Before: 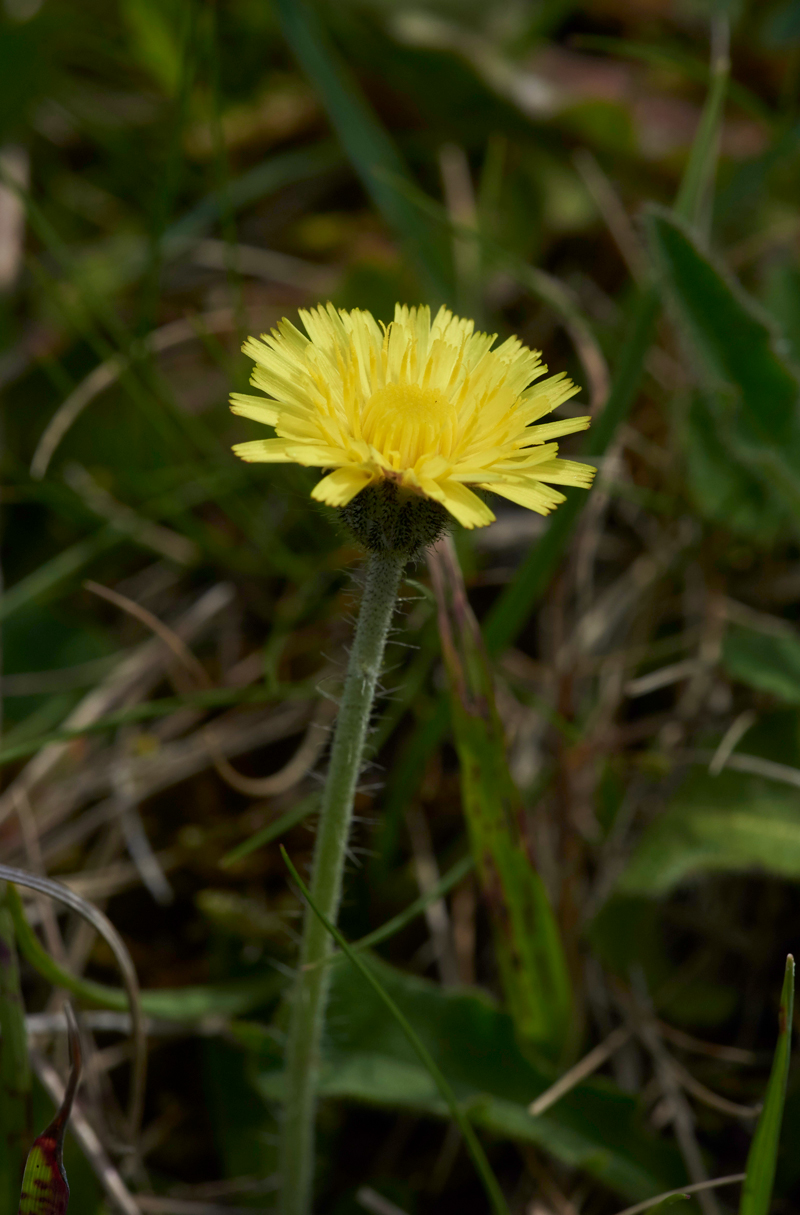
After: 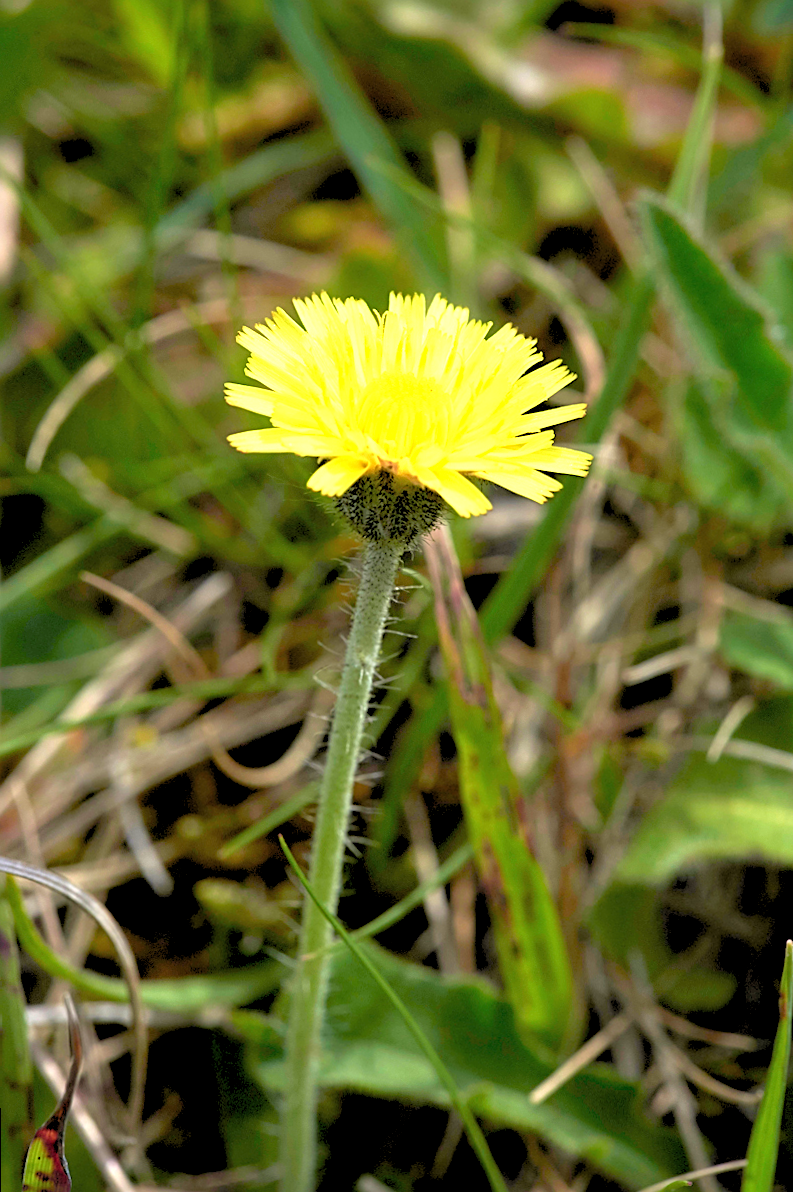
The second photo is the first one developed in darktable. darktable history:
rotate and perspective: rotation -0.45°, automatic cropping original format, crop left 0.008, crop right 0.992, crop top 0.012, crop bottom 0.988
exposure: black level correction 0, exposure 1.975 EV, compensate exposure bias true, compensate highlight preservation false
sharpen: radius 1.967
crop and rotate: left 0.126%
rgb levels: preserve colors sum RGB, levels [[0.038, 0.433, 0.934], [0, 0.5, 1], [0, 0.5, 1]]
